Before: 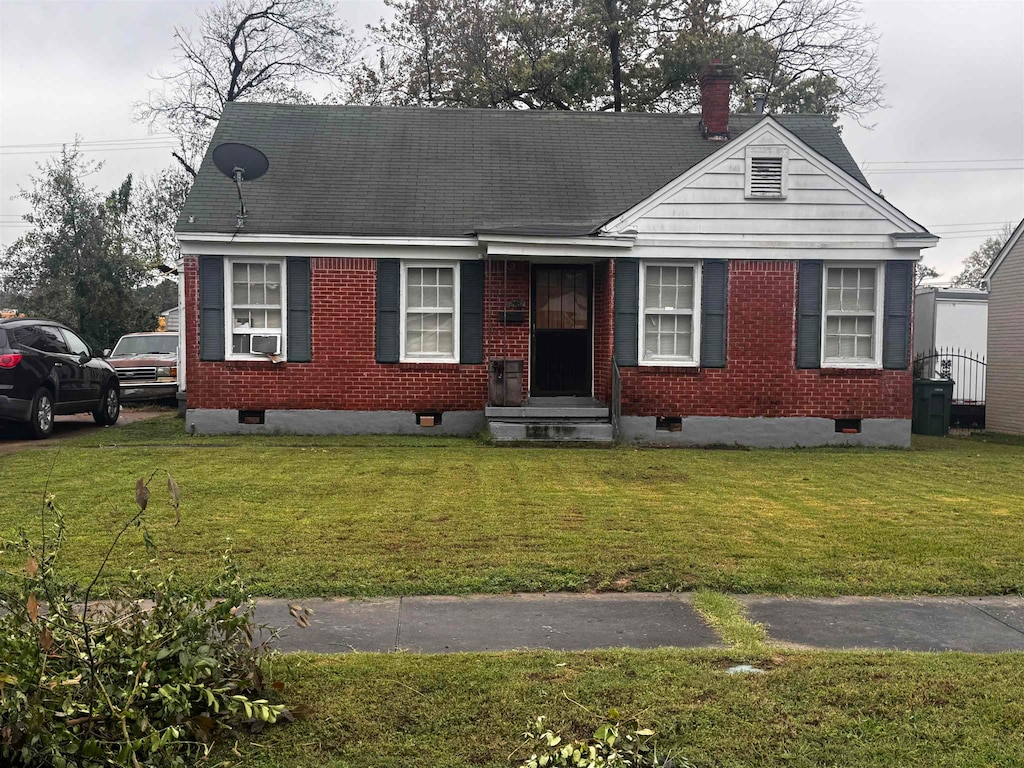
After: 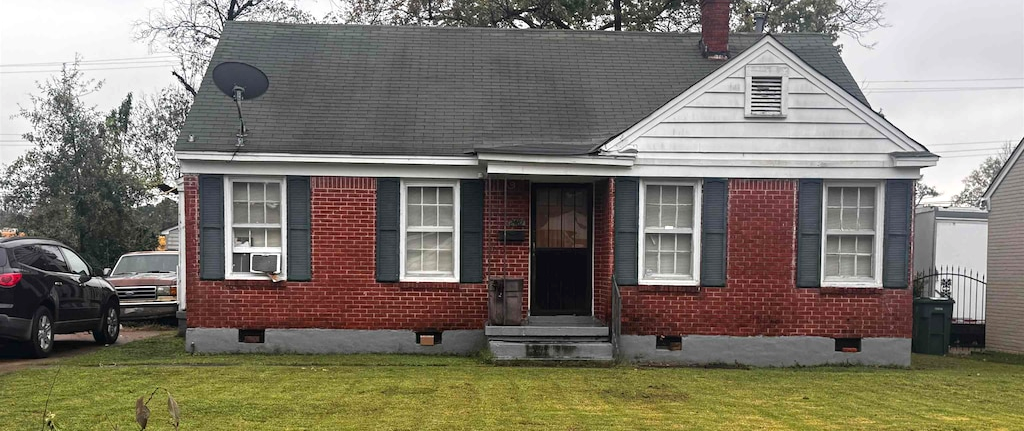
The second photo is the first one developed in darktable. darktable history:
exposure: exposure 0.15 EV, compensate highlight preservation false
crop and rotate: top 10.605%, bottom 33.274%
